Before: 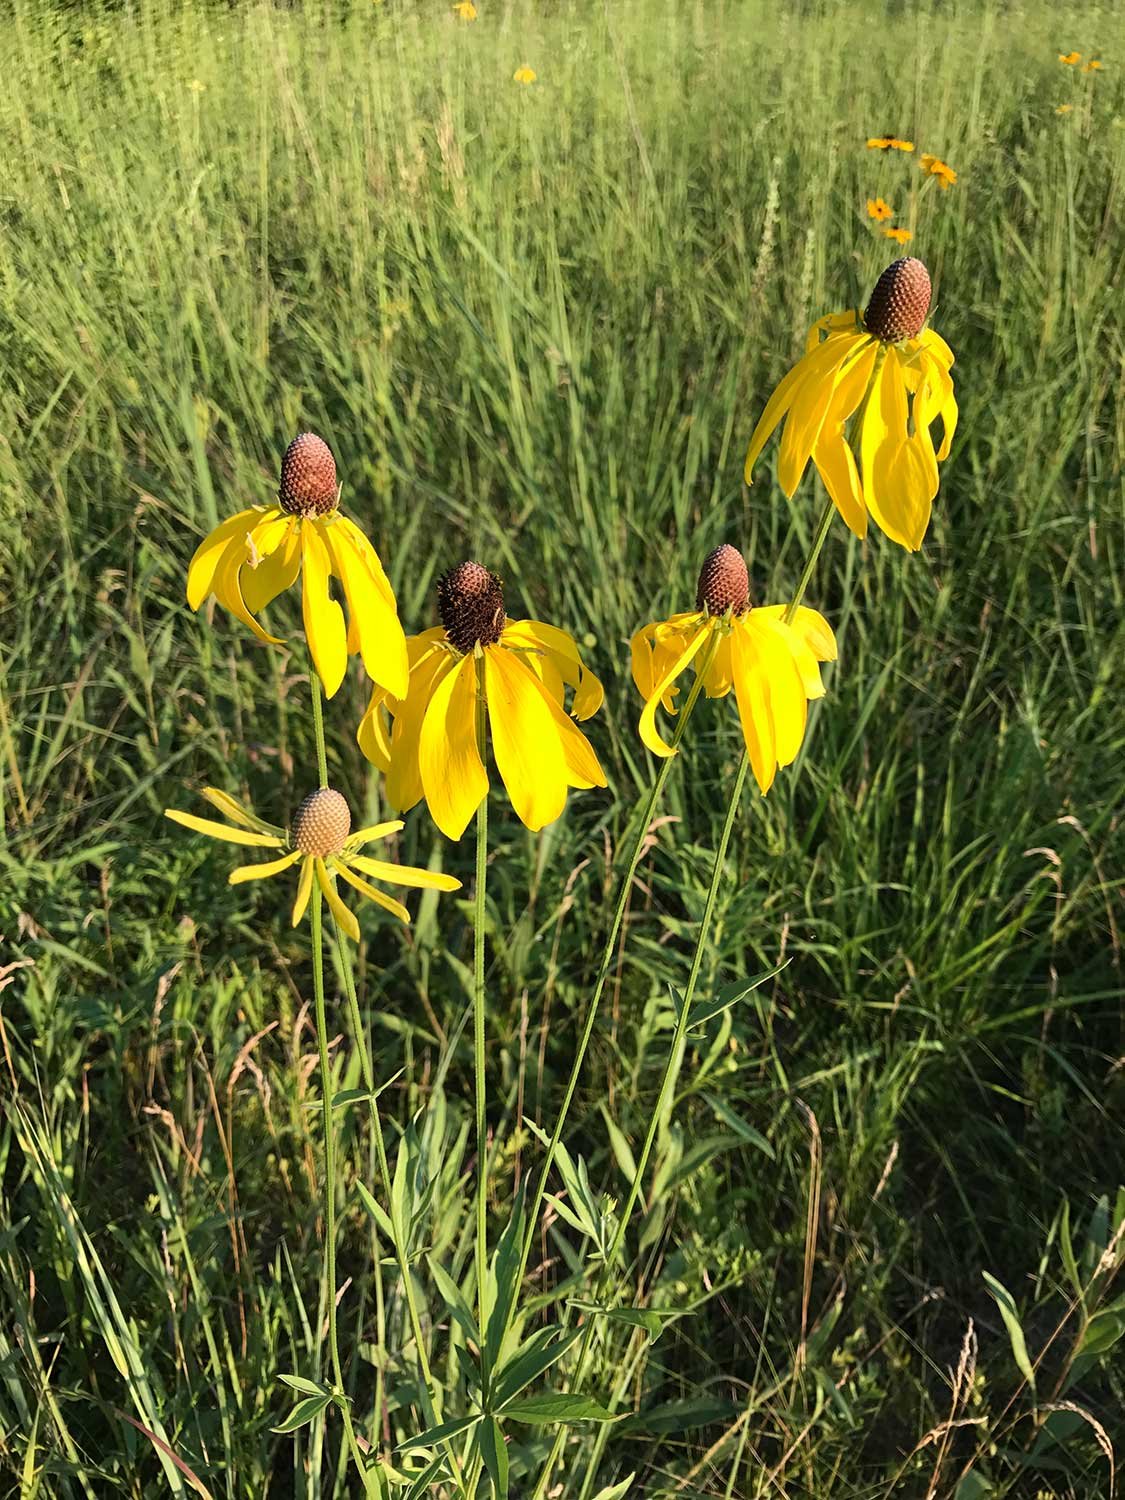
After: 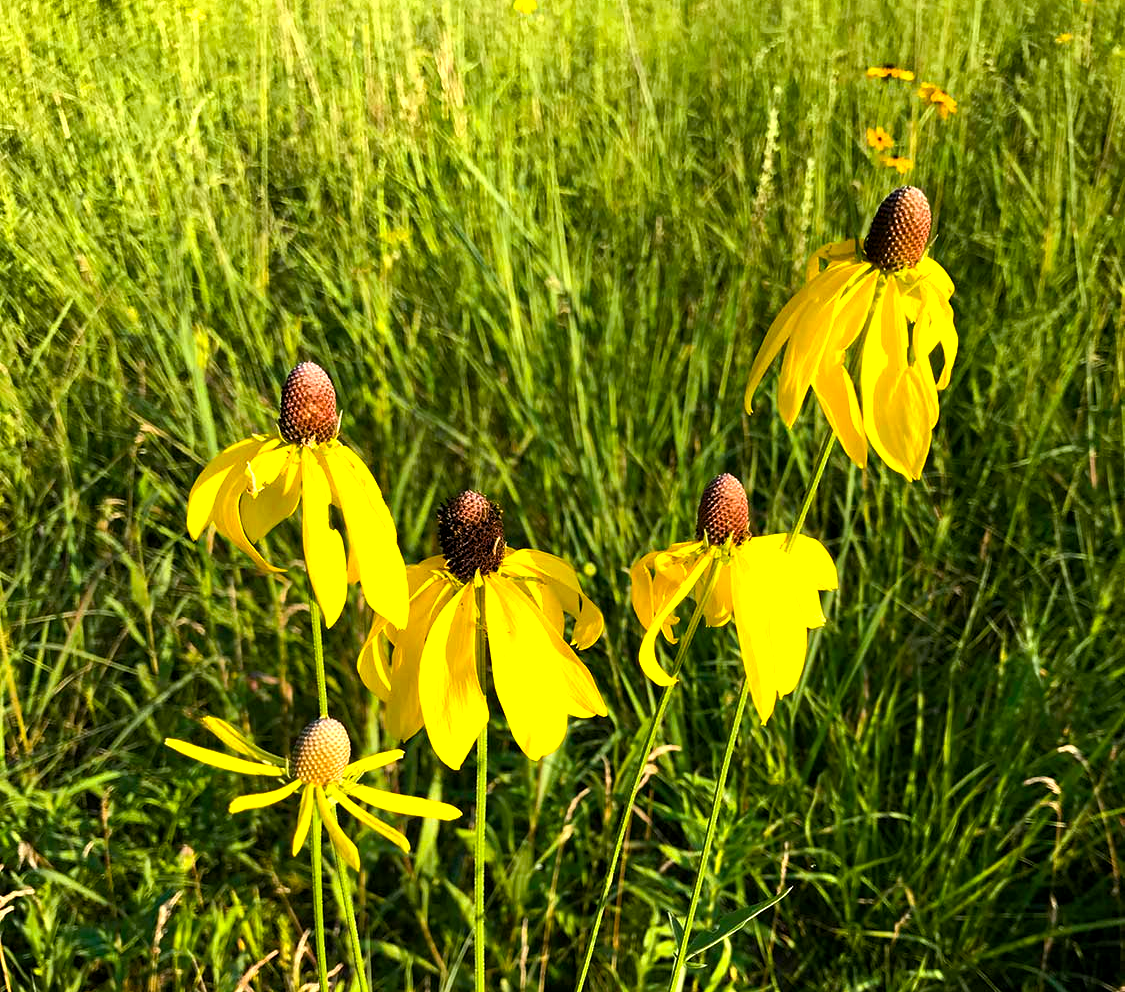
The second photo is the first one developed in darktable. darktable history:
color balance rgb: global offset › luminance -0.367%, linear chroma grading › shadows -9.938%, linear chroma grading › global chroma 19.739%, perceptual saturation grading › global saturation 15.555%, perceptual saturation grading › highlights -19.625%, perceptual saturation grading › shadows 19.302%, perceptual brilliance grading › global brilliance 20.669%, perceptual brilliance grading › shadows -34.512%, global vibrance 20%
crop and rotate: top 4.797%, bottom 29.023%
